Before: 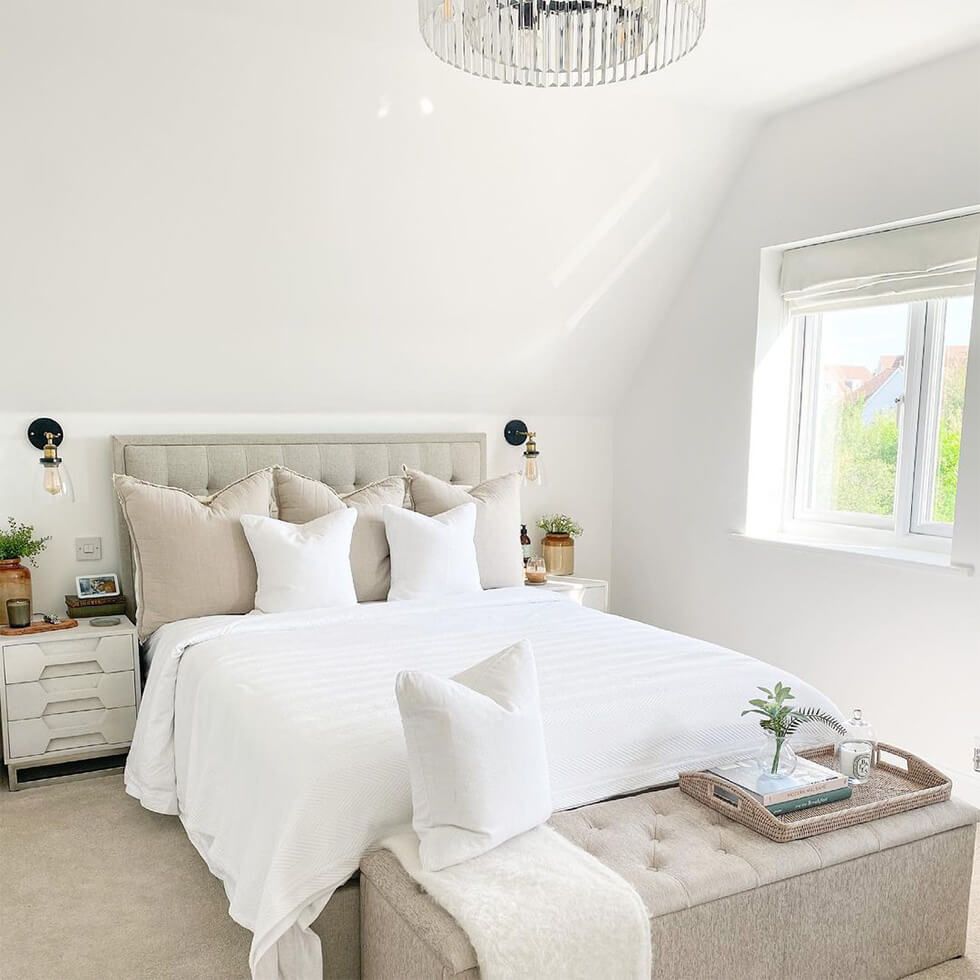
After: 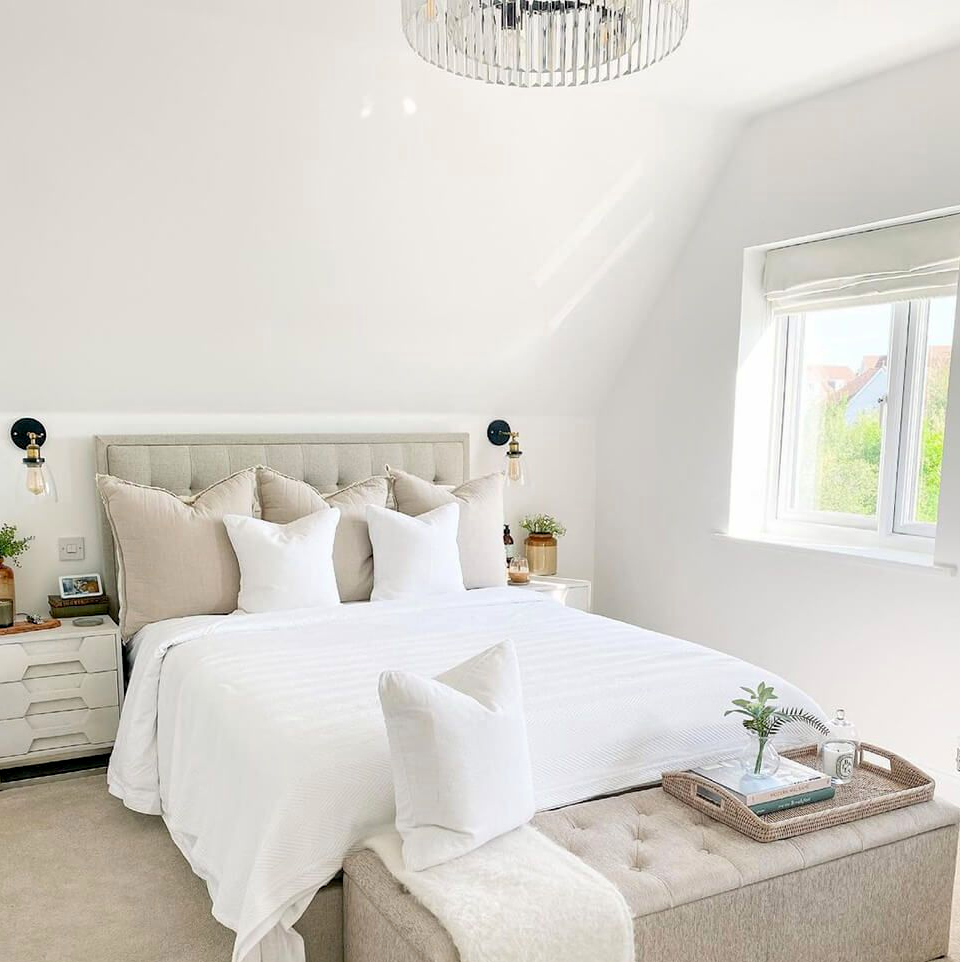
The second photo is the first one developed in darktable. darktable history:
crop: left 1.739%, right 0.288%, bottom 1.803%
color balance rgb: global offset › luminance -0.47%, linear chroma grading › global chroma 0.399%, perceptual saturation grading › global saturation 0.037%, global vibrance 14.715%
